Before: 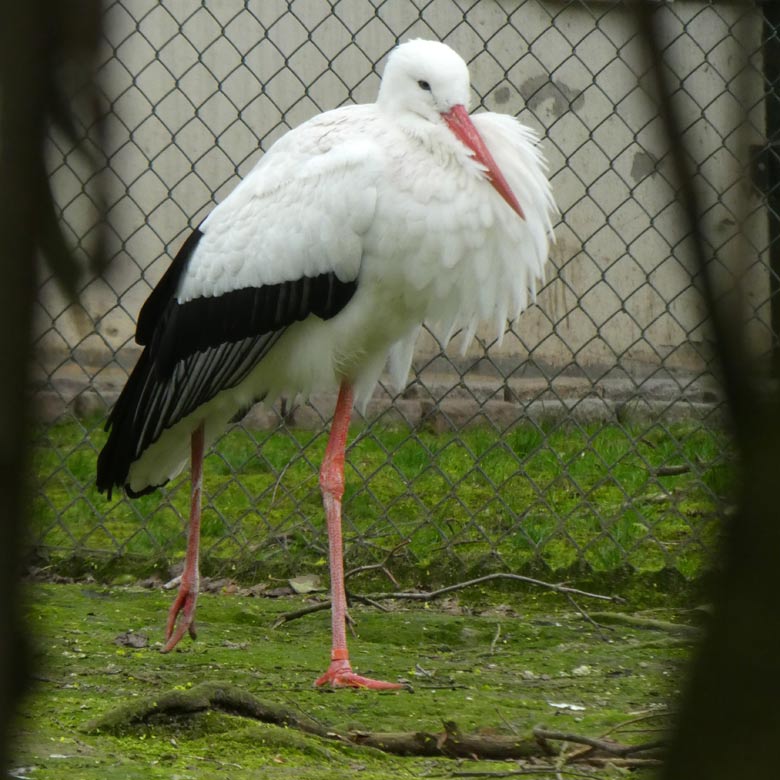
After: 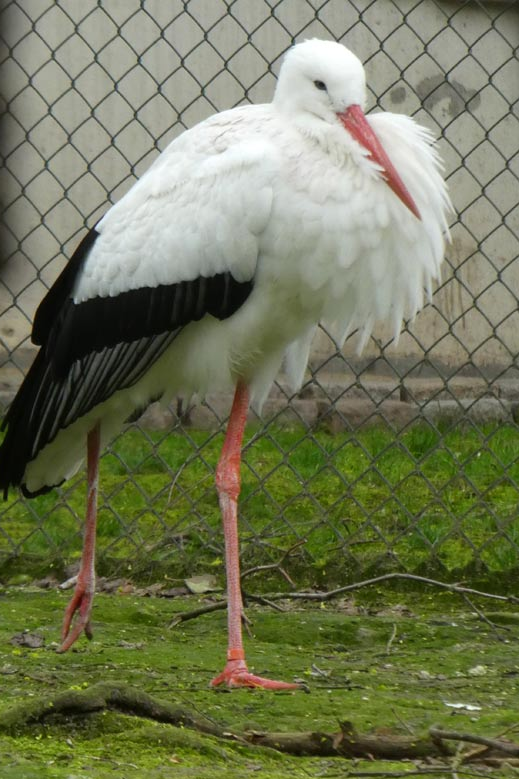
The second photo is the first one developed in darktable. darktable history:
crop and rotate: left 13.334%, right 20.059%
